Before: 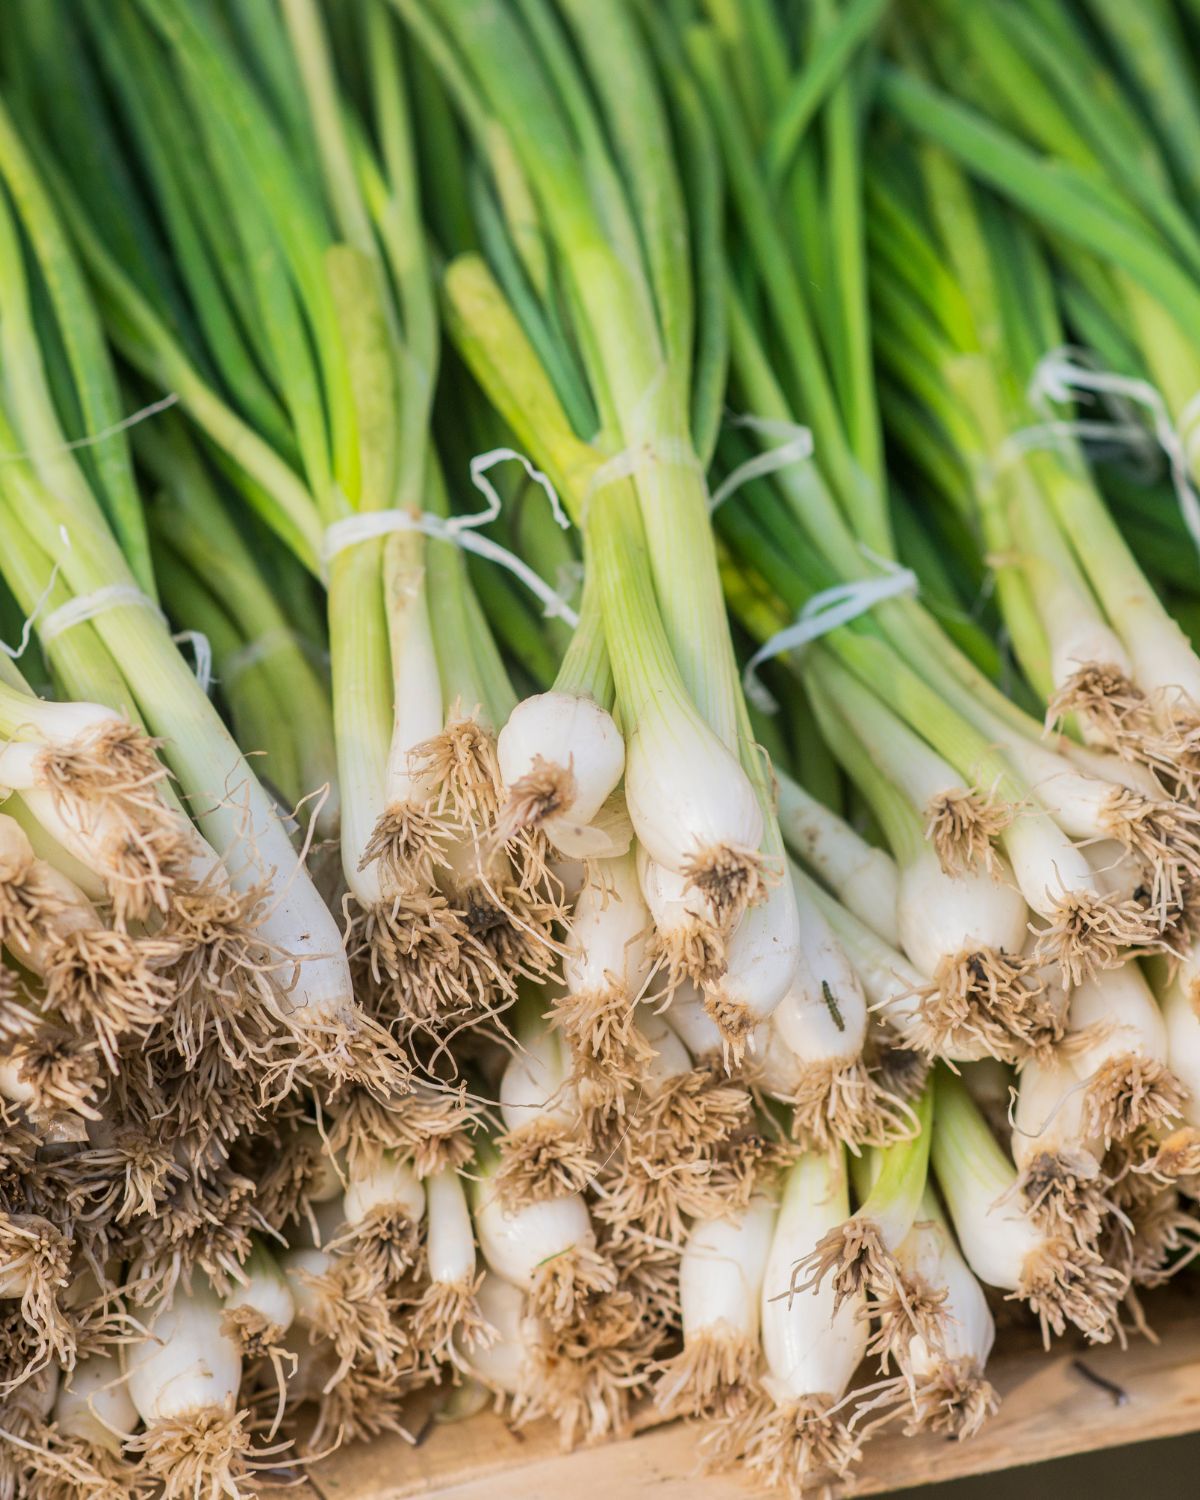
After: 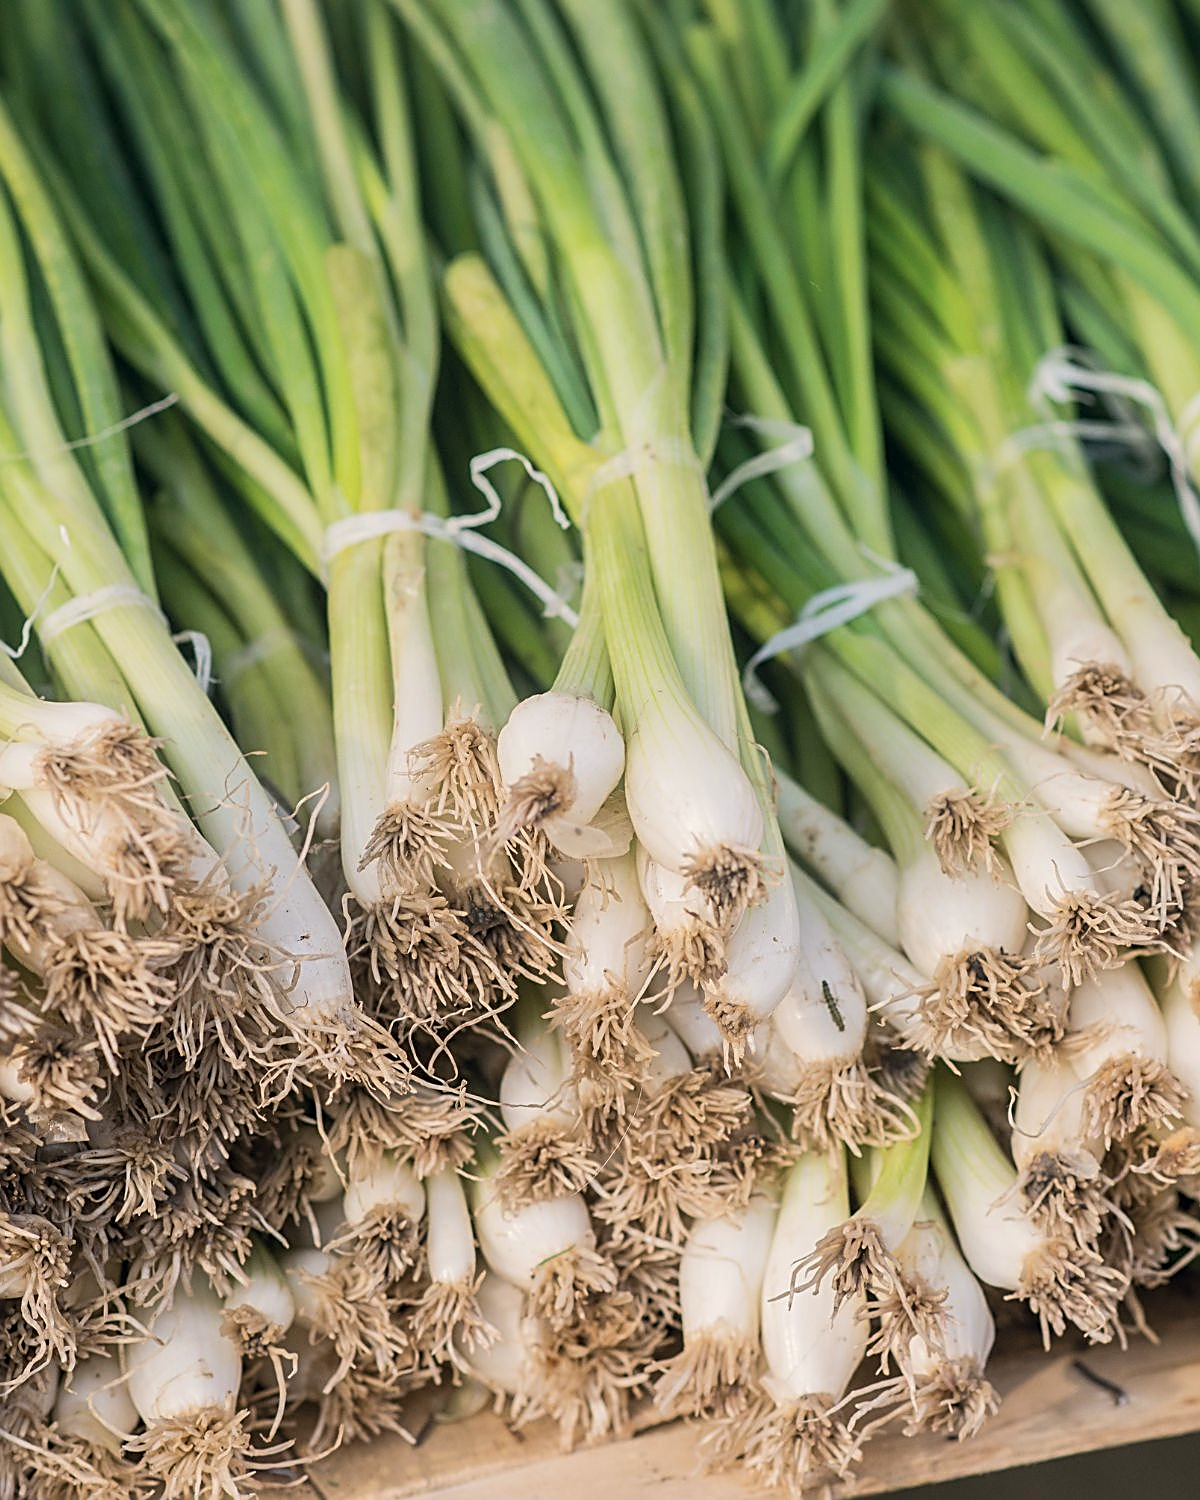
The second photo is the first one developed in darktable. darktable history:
color correction: highlights a* 2.83, highlights b* 5.02, shadows a* -1.54, shadows b* -4.87, saturation 0.77
sharpen: amount 0.899
